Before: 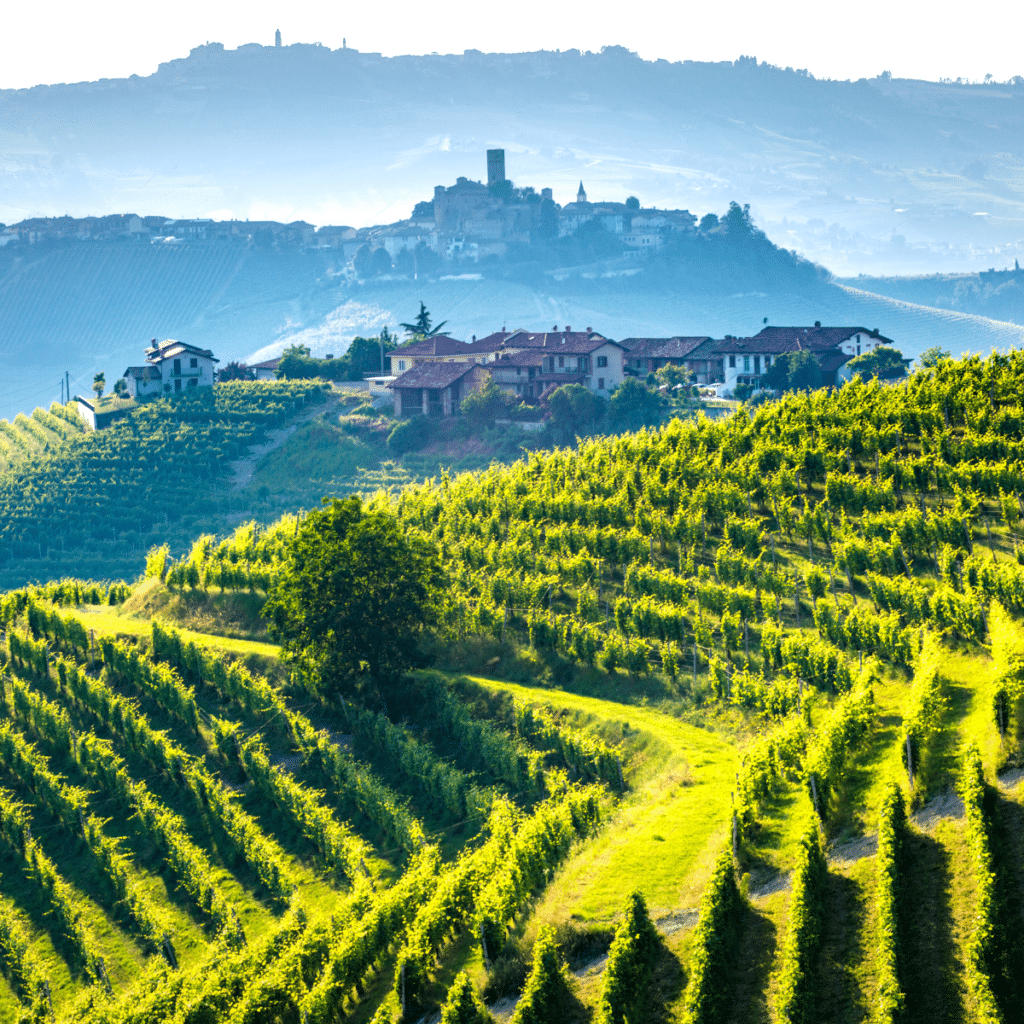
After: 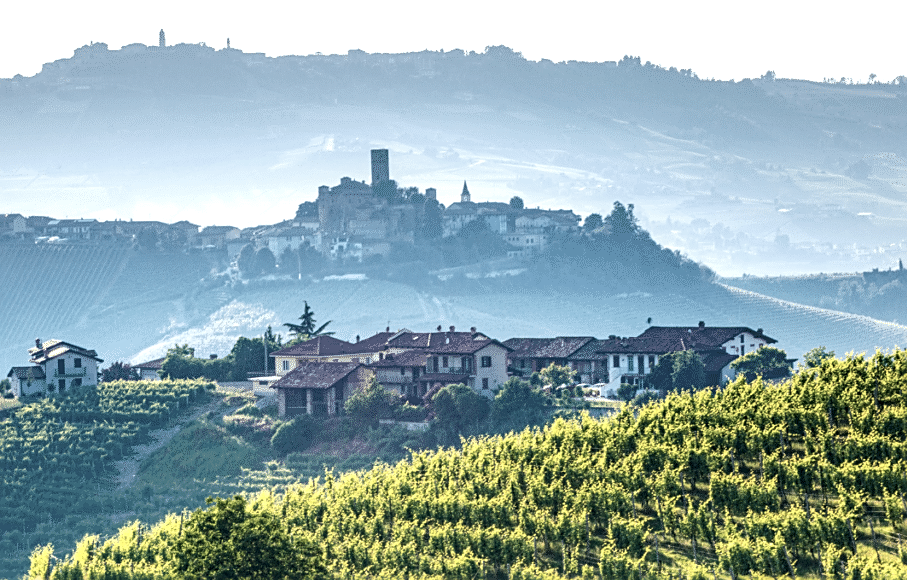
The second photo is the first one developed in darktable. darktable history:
color correction: highlights b* 0.012, saturation 1.06
sharpen: on, module defaults
local contrast: on, module defaults
contrast brightness saturation: contrast 0.103, saturation -0.379
crop and rotate: left 11.329%, bottom 43.336%
